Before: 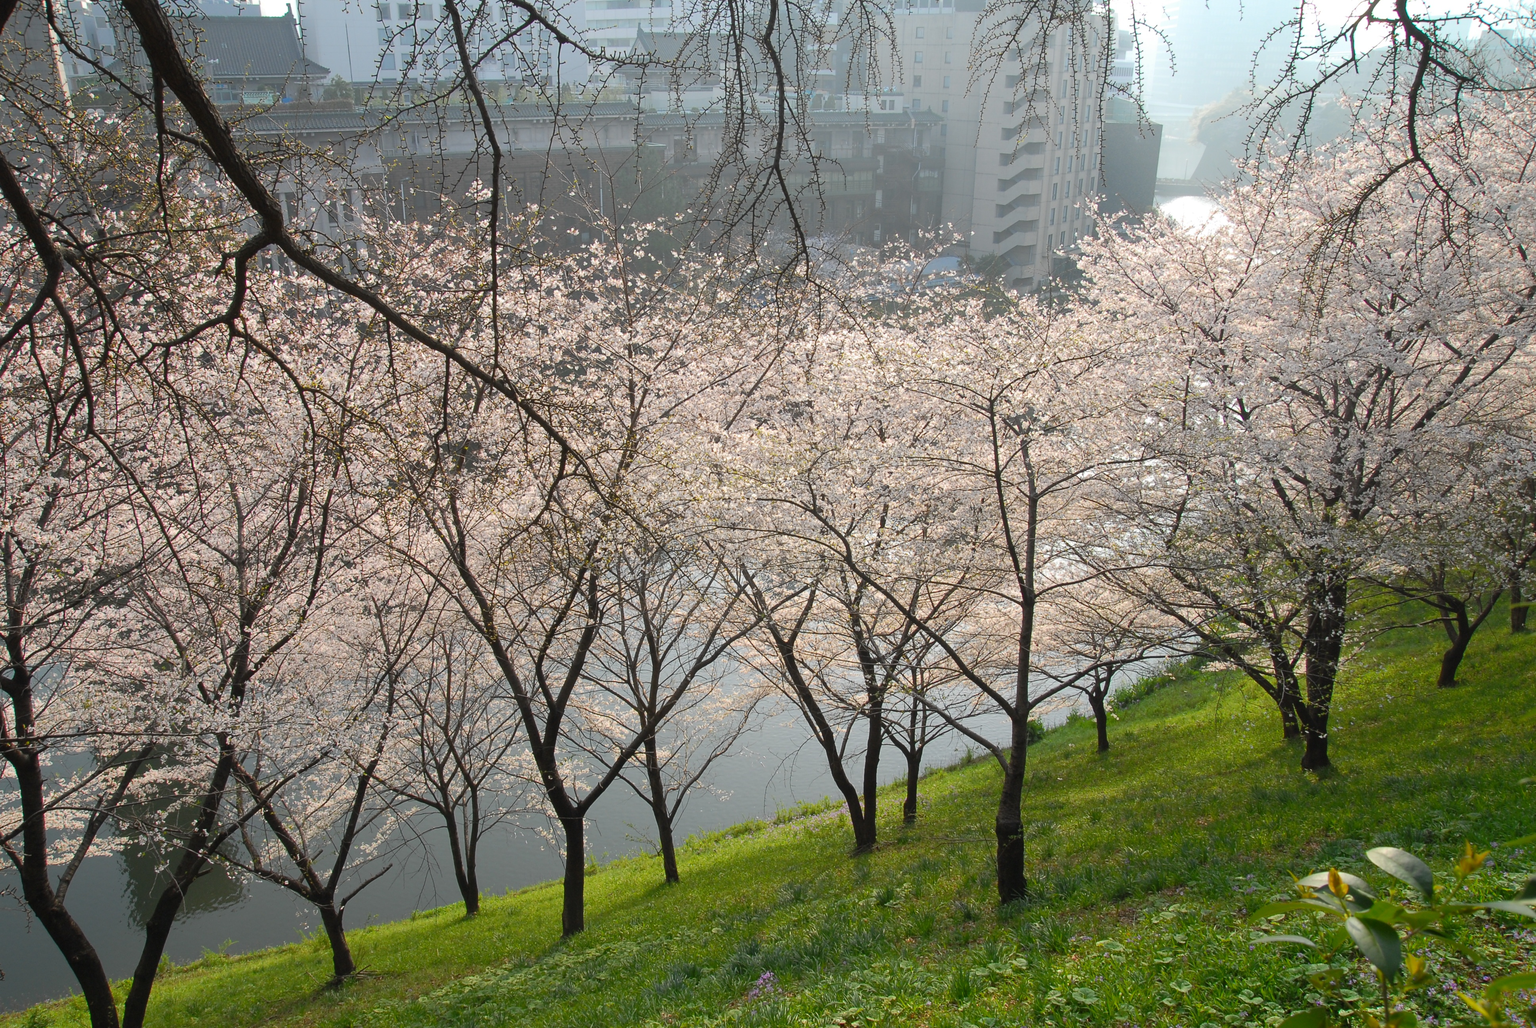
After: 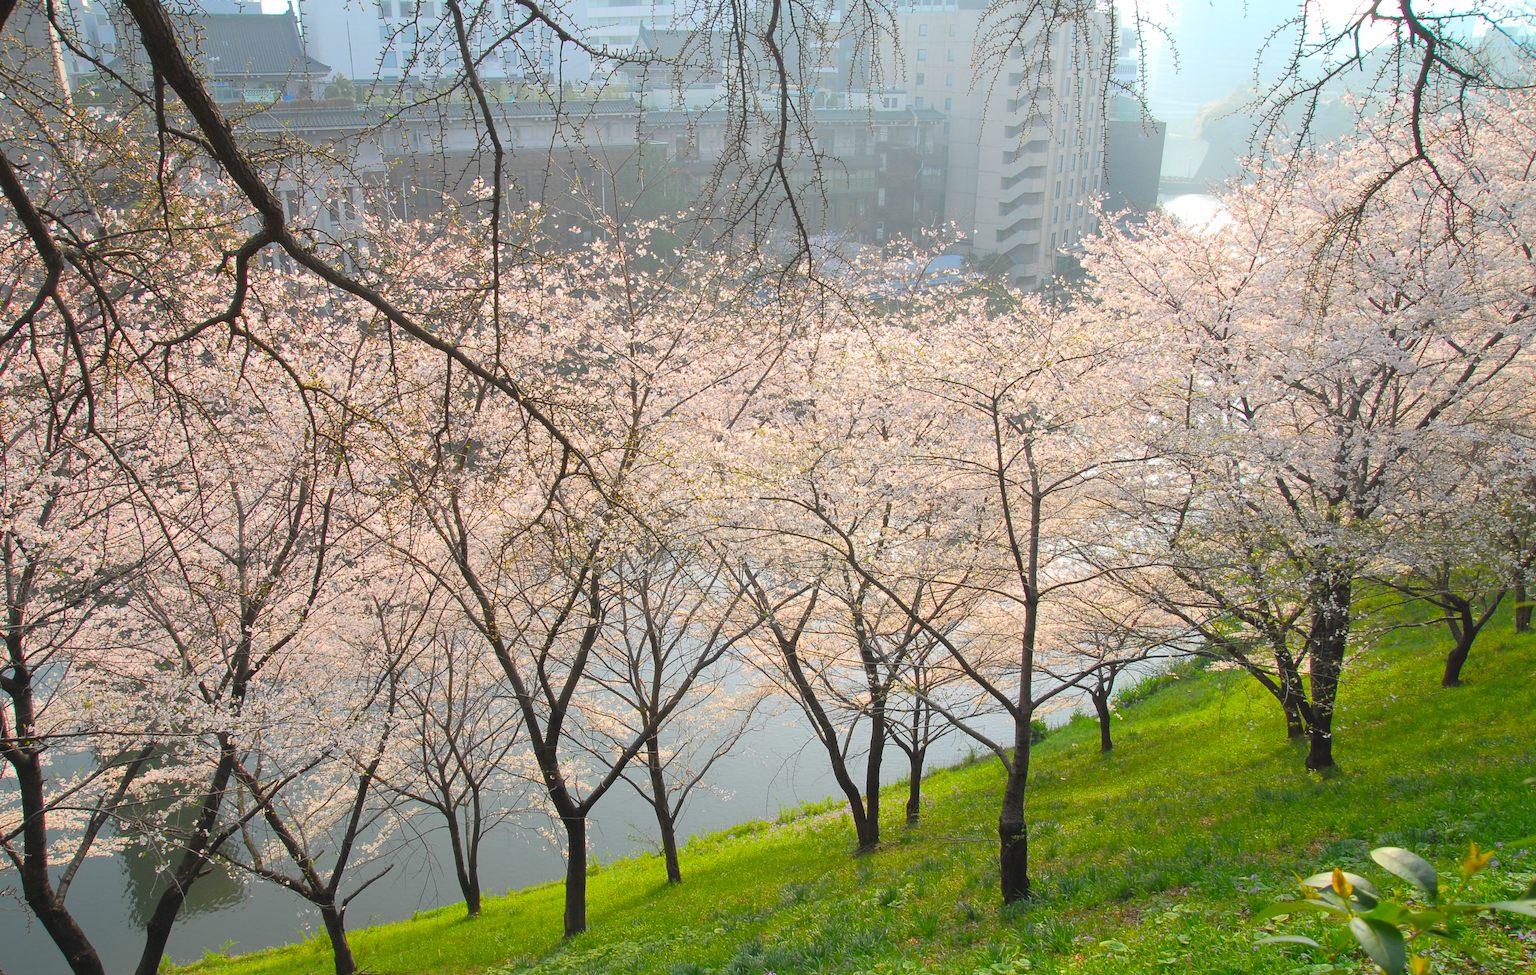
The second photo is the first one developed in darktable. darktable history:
crop: top 0.298%, right 0.265%, bottom 5.107%
contrast brightness saturation: contrast 0.068, brightness 0.171, saturation 0.415
